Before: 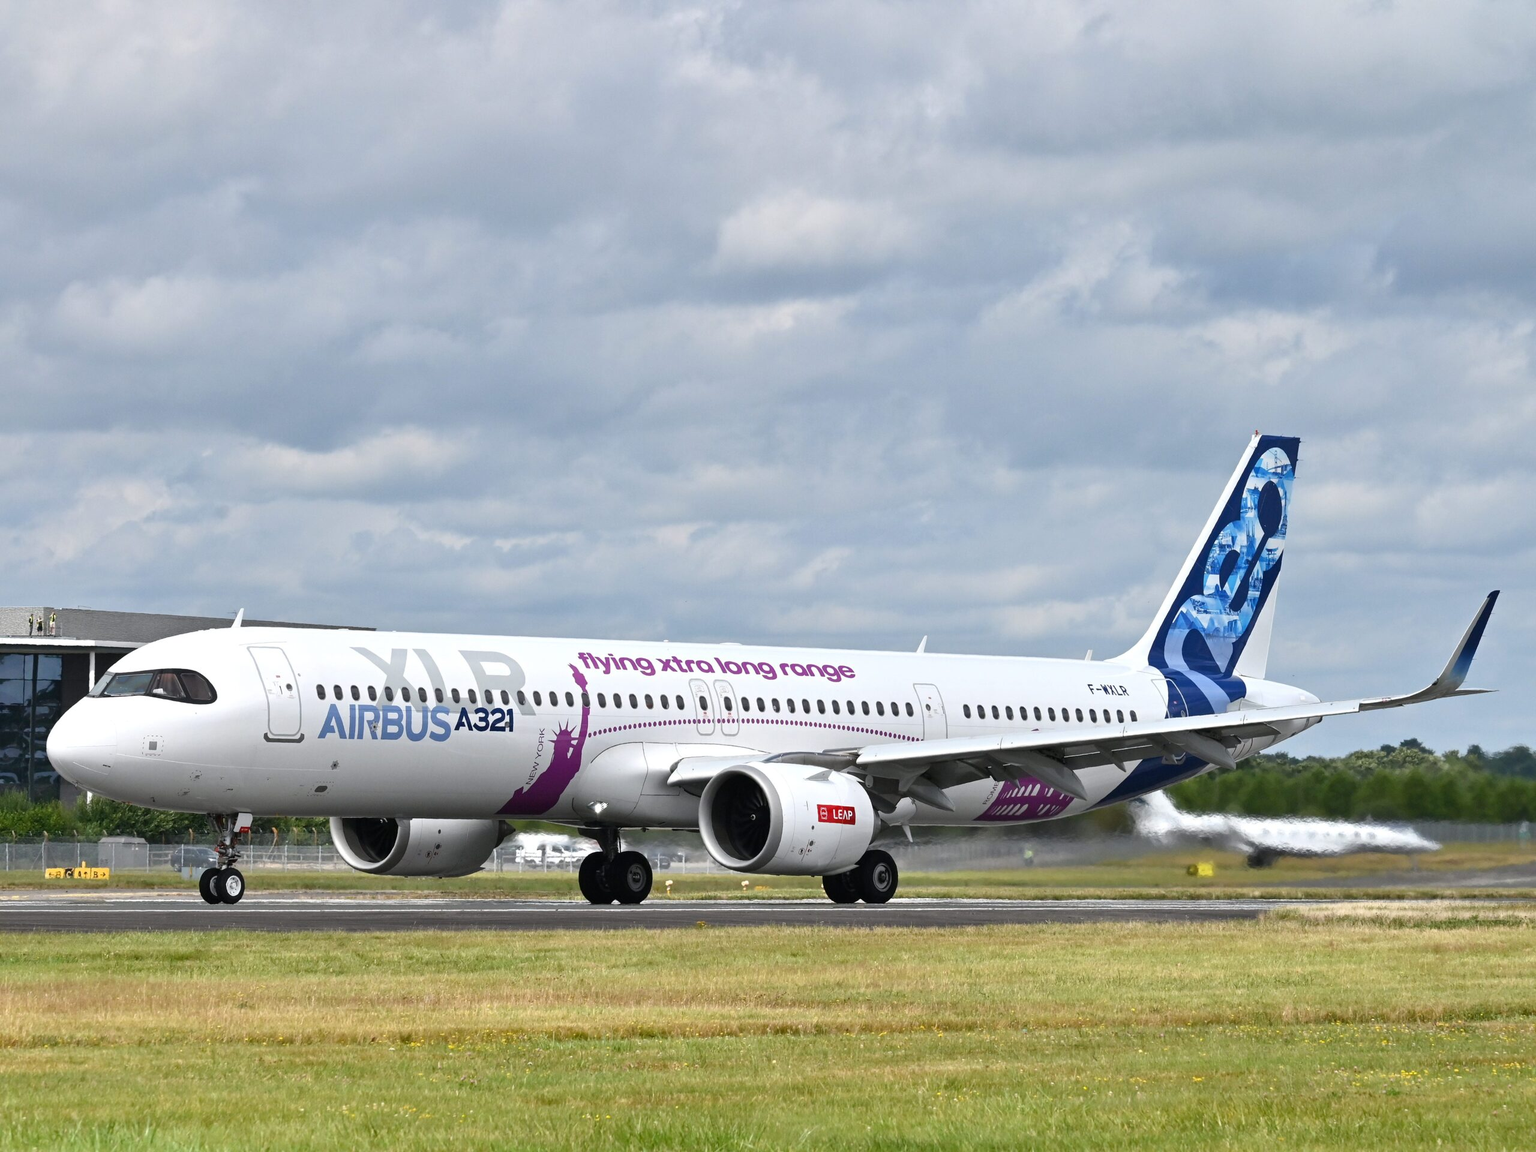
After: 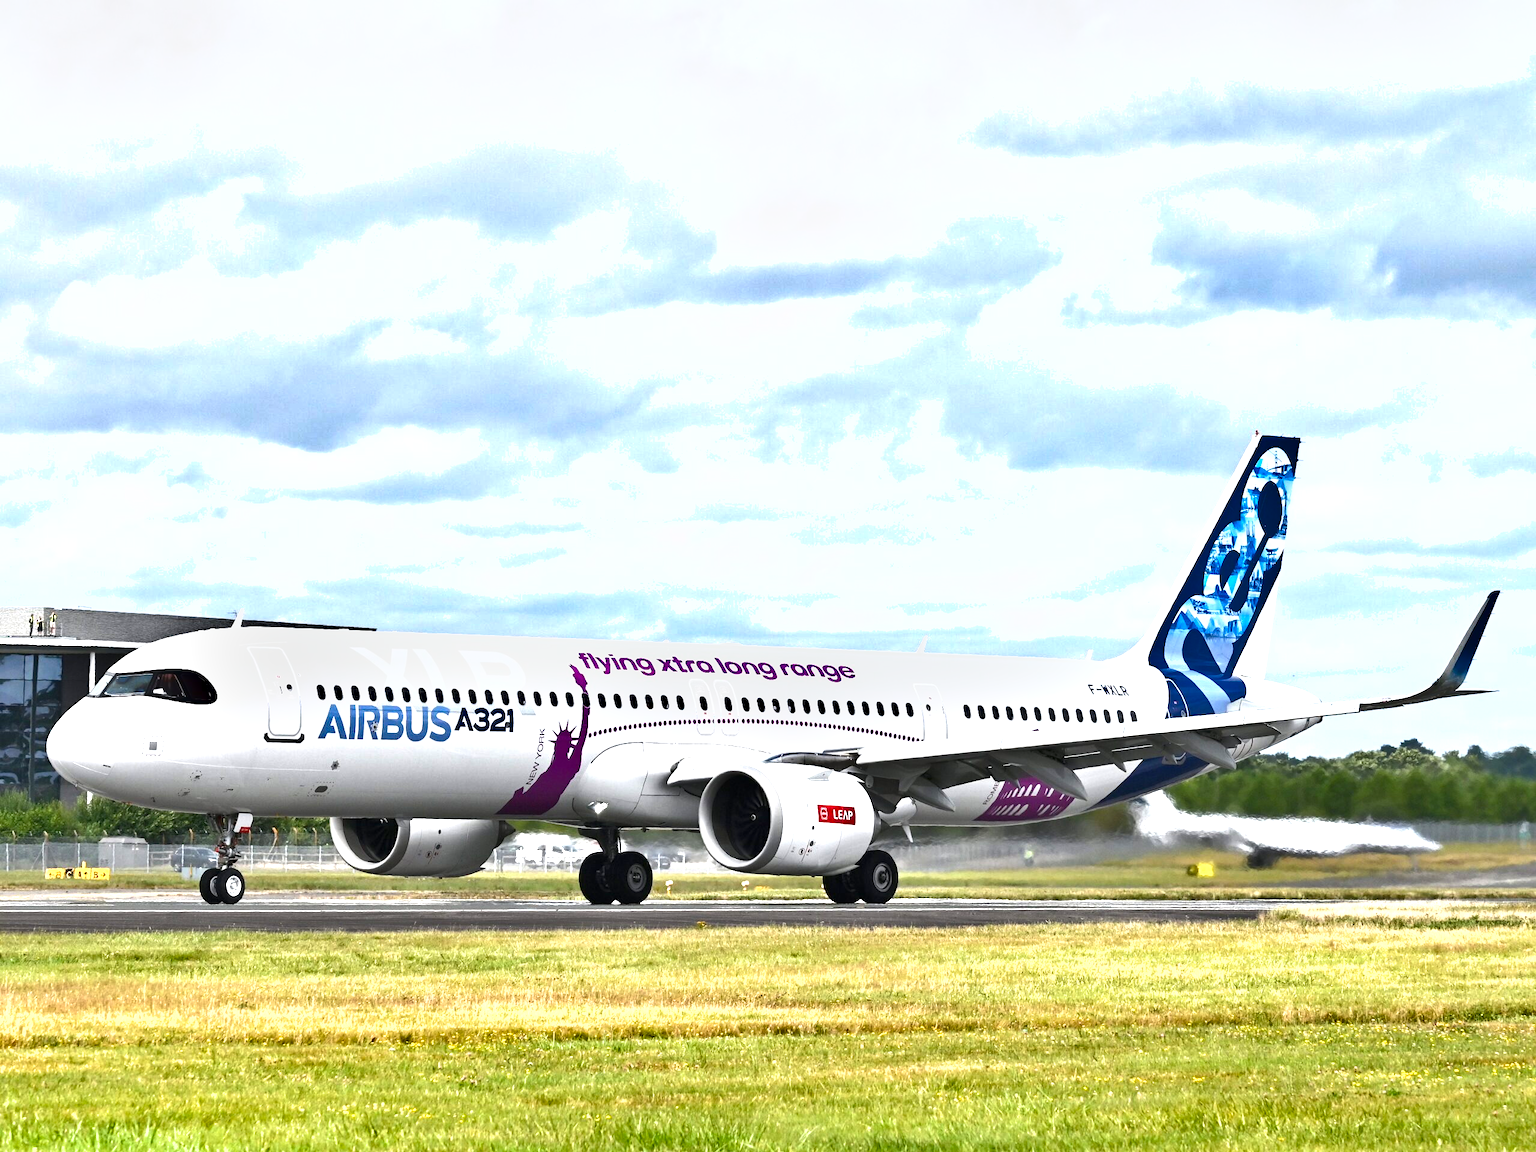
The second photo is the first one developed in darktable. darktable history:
exposure: black level correction 0.001, exposure 1.129 EV, compensate highlight preservation false
shadows and highlights: soften with gaussian
